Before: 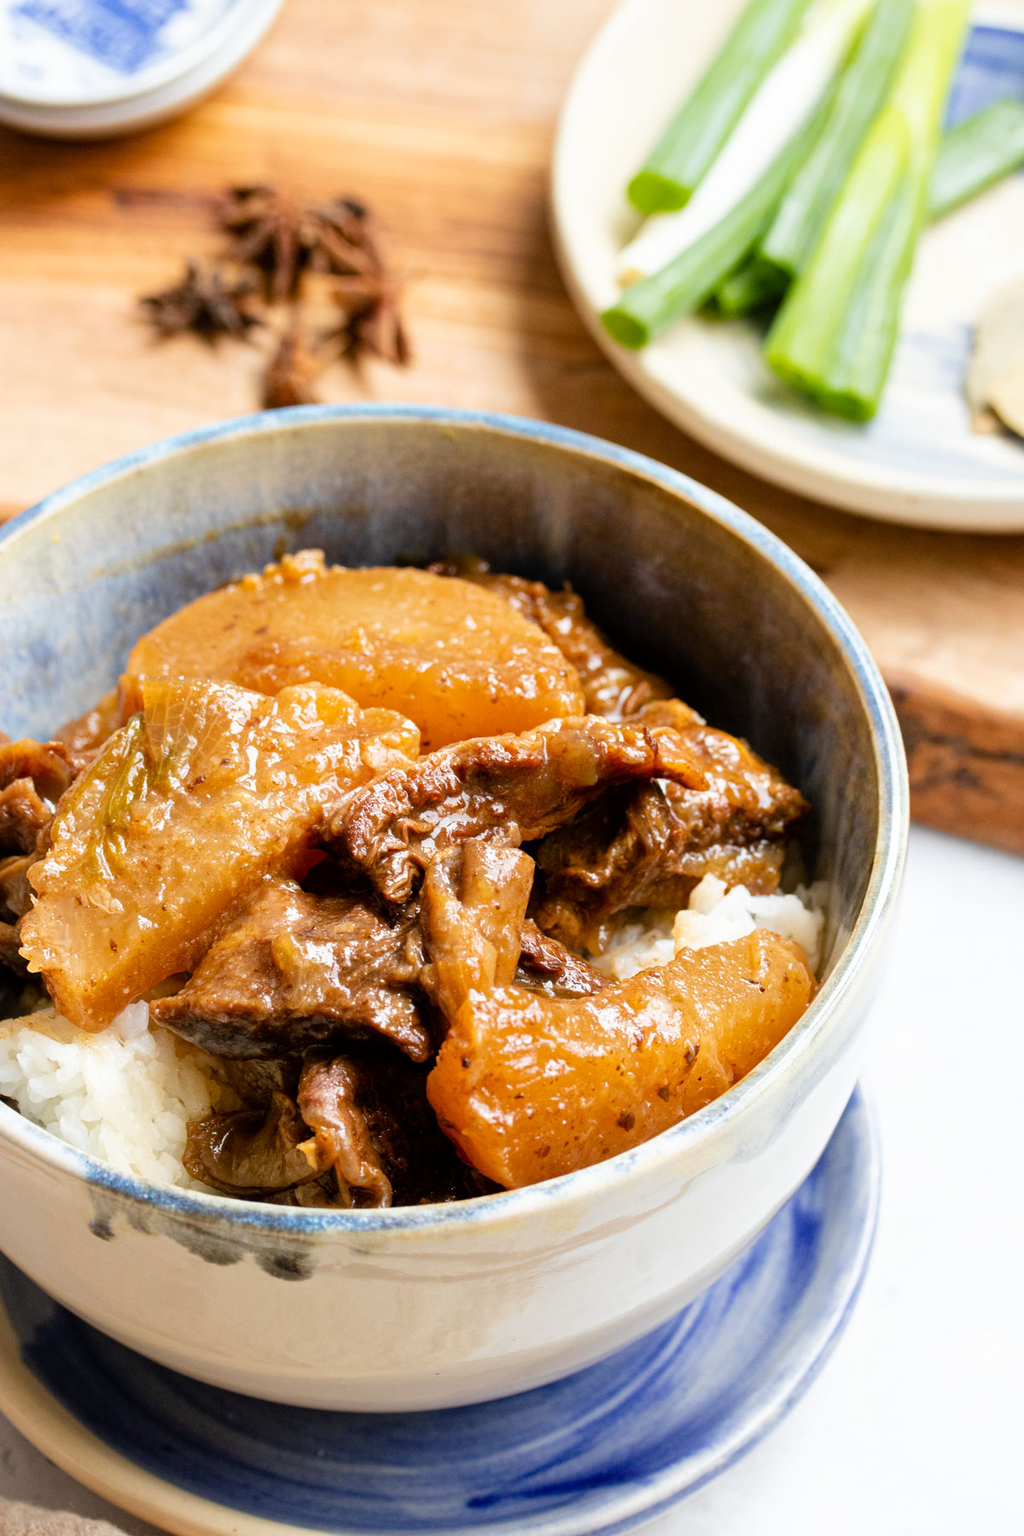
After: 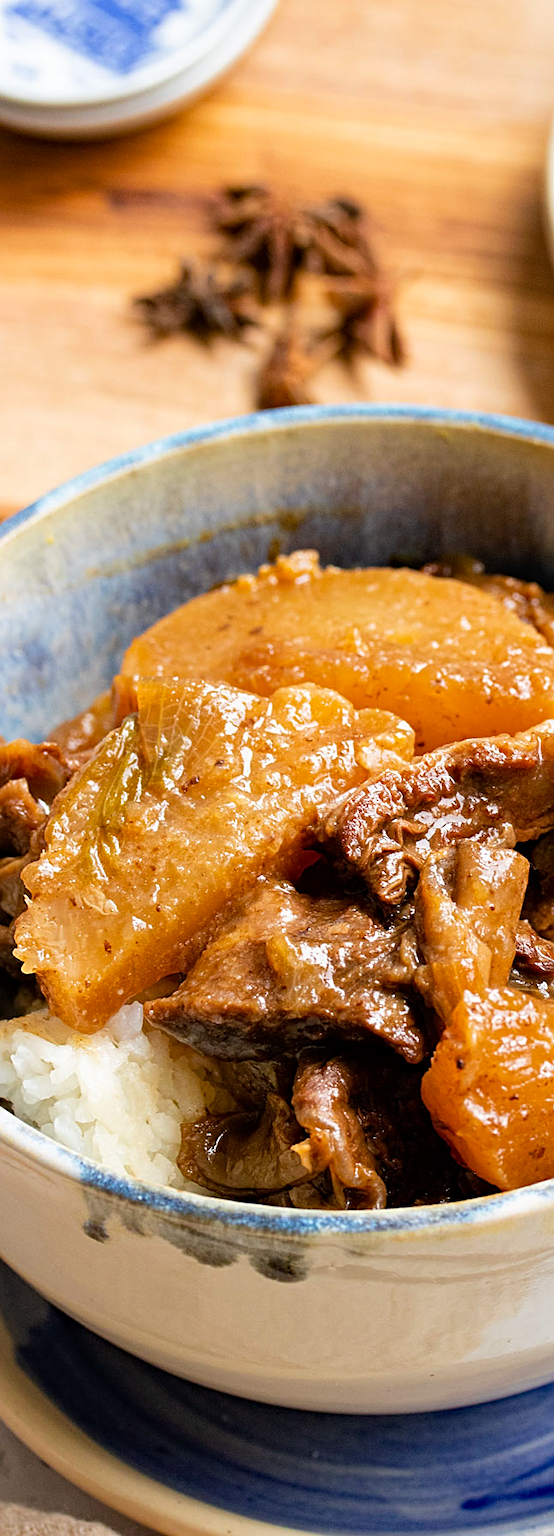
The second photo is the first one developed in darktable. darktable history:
base curve: curves: ch0 [(0, 0) (0.303, 0.277) (1, 1)], preserve colors none
sharpen: on, module defaults
haze removal: compatibility mode true, adaptive false
crop: left 0.624%, right 45.244%, bottom 0.08%
